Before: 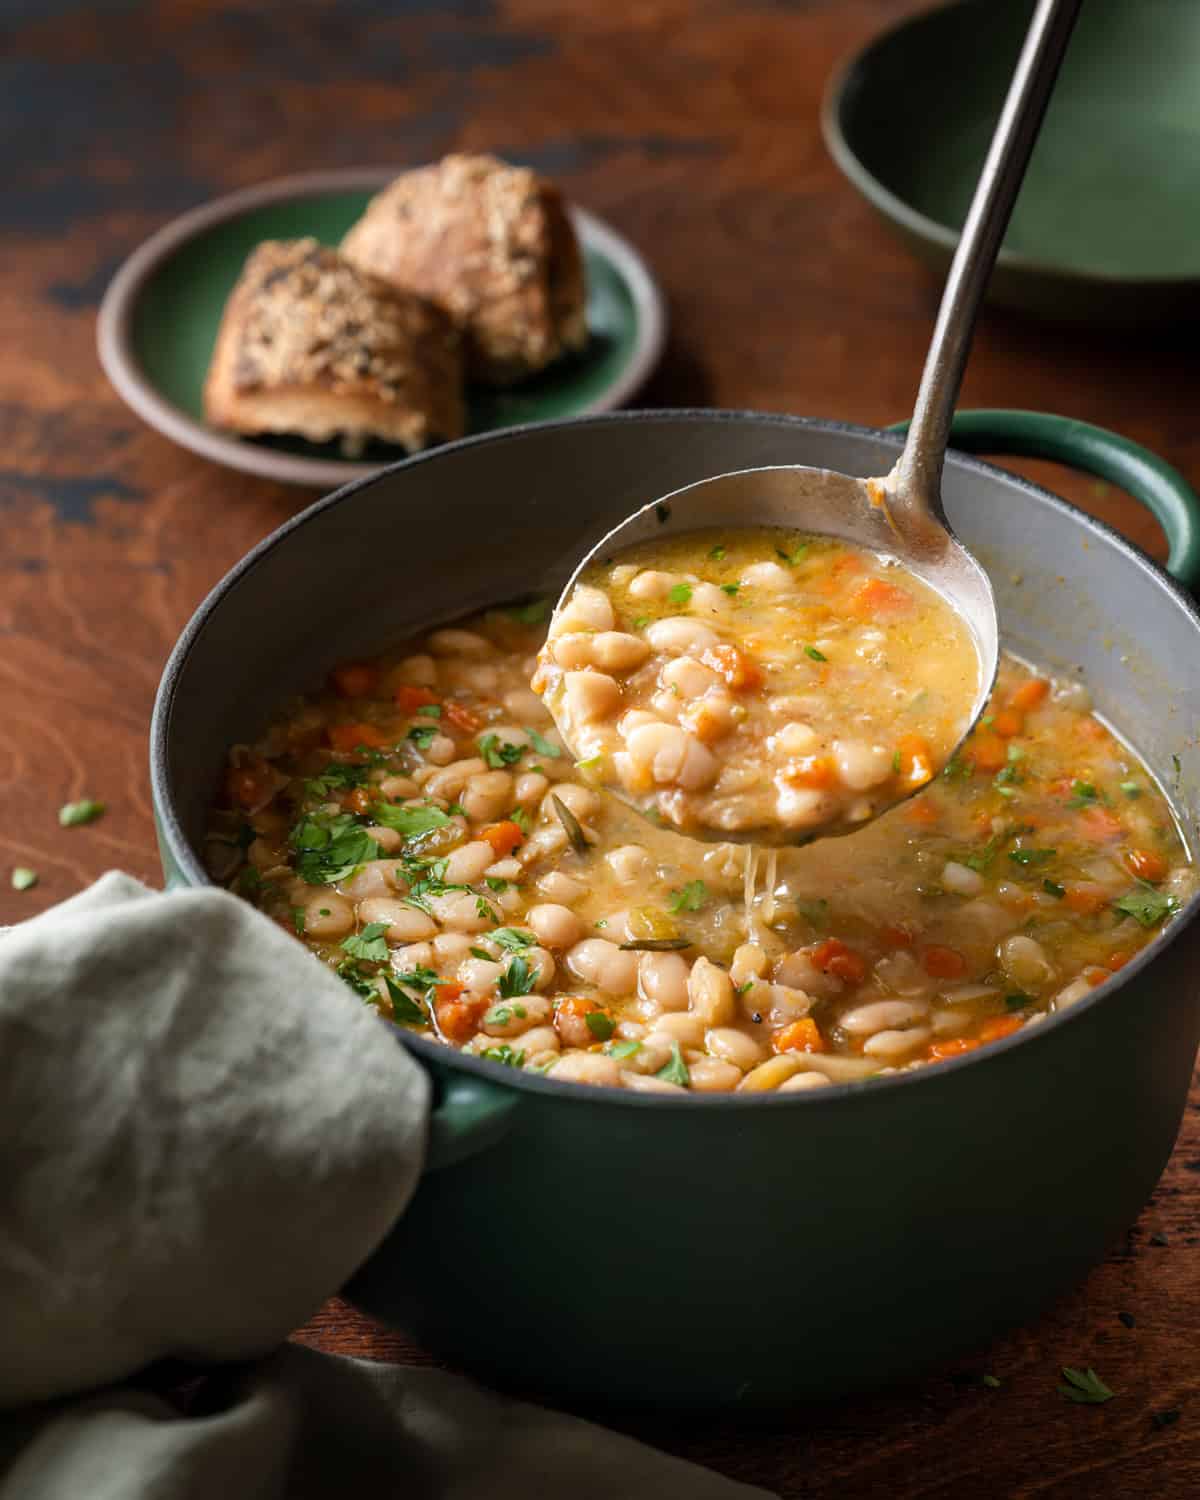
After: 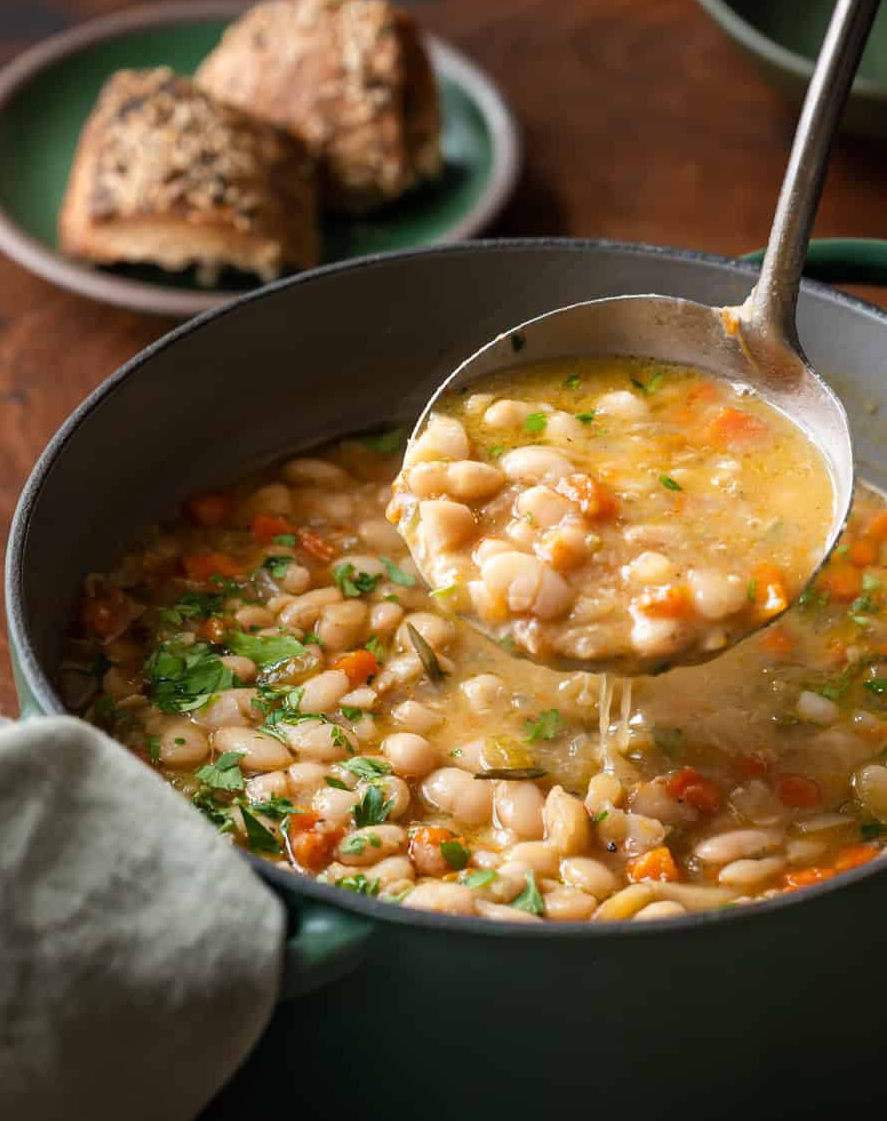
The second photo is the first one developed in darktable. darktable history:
crop and rotate: left 12.085%, top 11.42%, right 13.962%, bottom 13.79%
